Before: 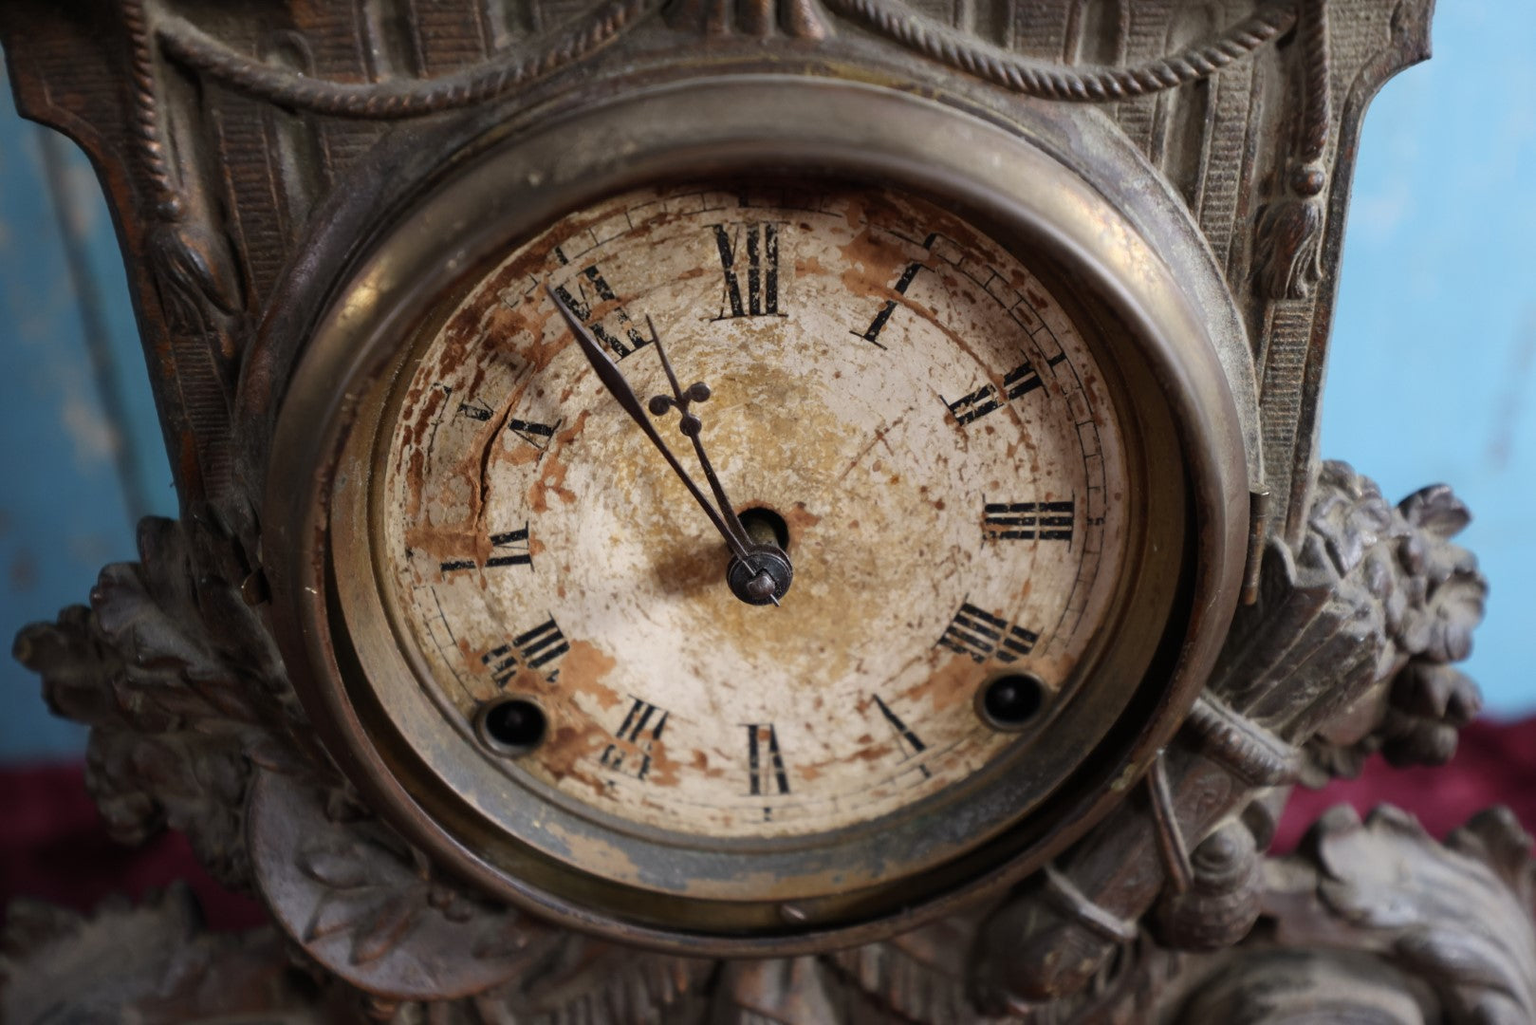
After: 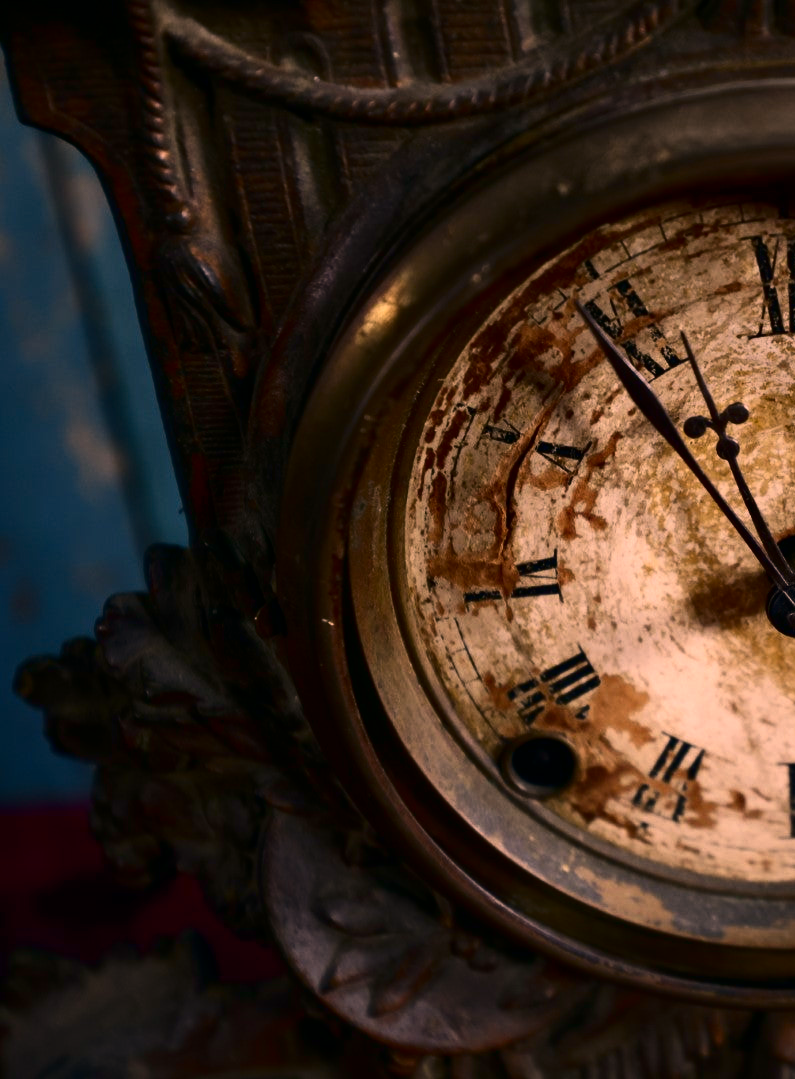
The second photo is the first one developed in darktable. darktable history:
color balance: mode lift, gamma, gain (sRGB), lift [1, 1, 1.022, 1.026]
contrast brightness saturation: contrast 0.24, brightness -0.24, saturation 0.14
color correction: highlights a* 21.16, highlights b* 19.61
crop and rotate: left 0%, top 0%, right 50.845%
